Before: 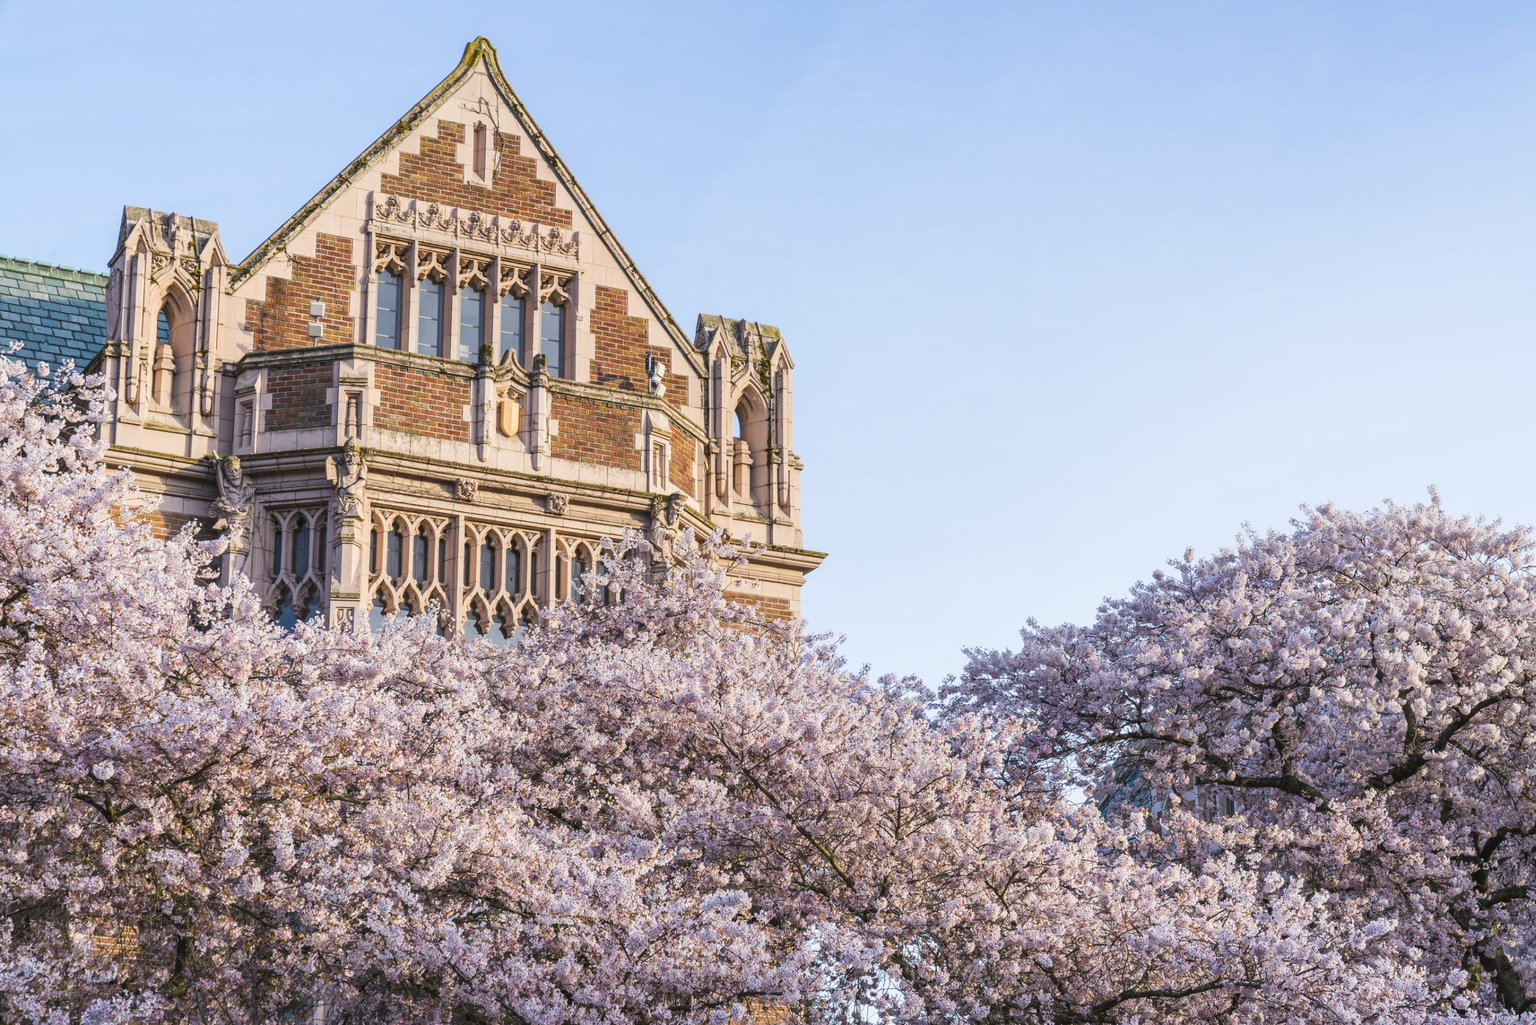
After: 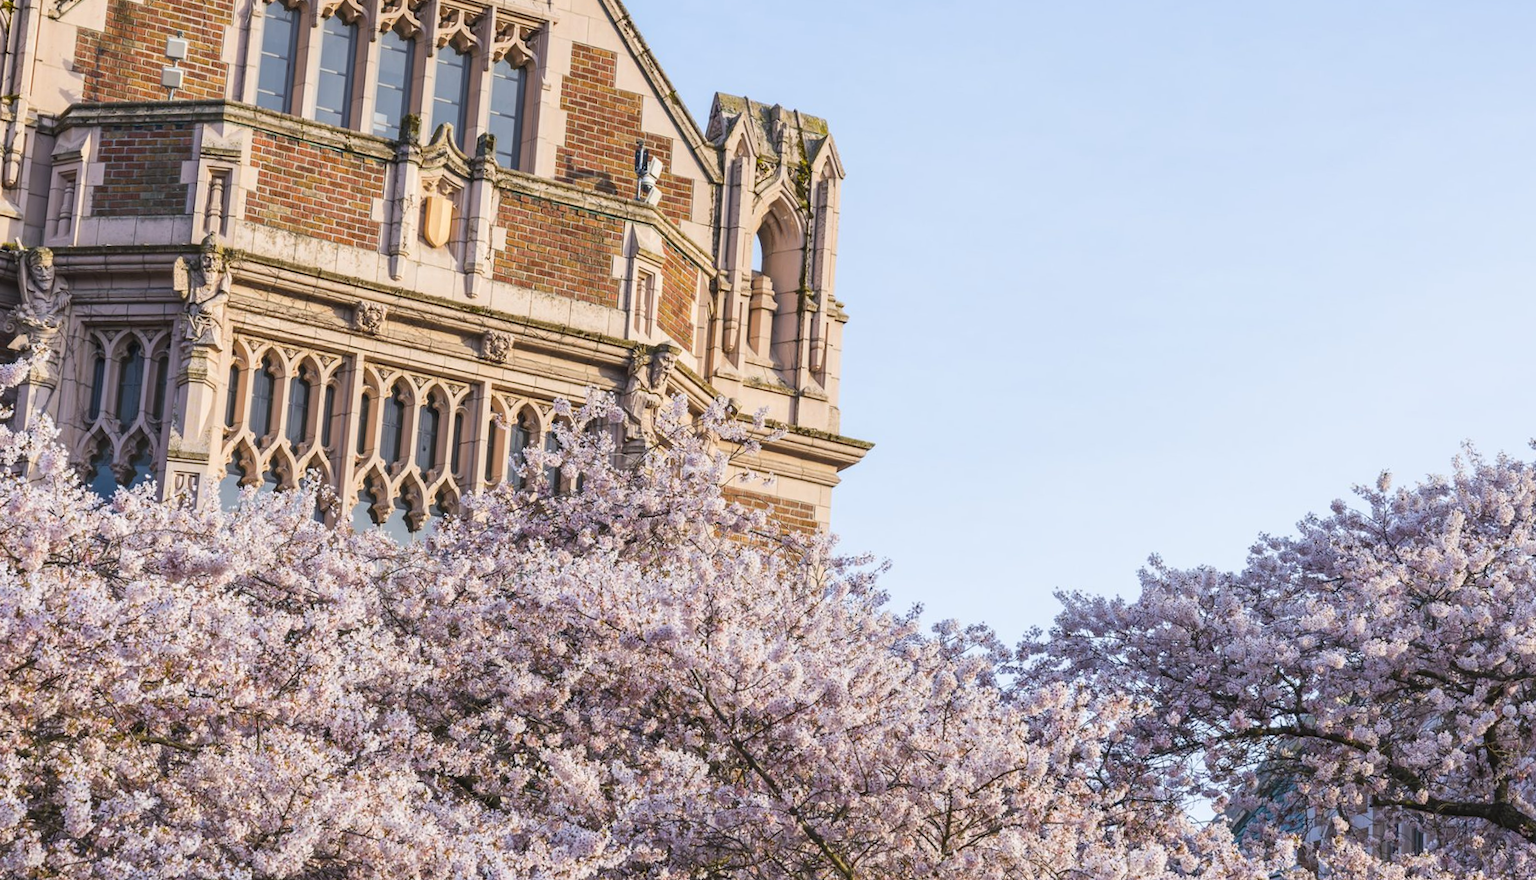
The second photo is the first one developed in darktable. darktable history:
crop and rotate: angle -3.98°, left 9.821%, top 21.214%, right 12.349%, bottom 11.845%
